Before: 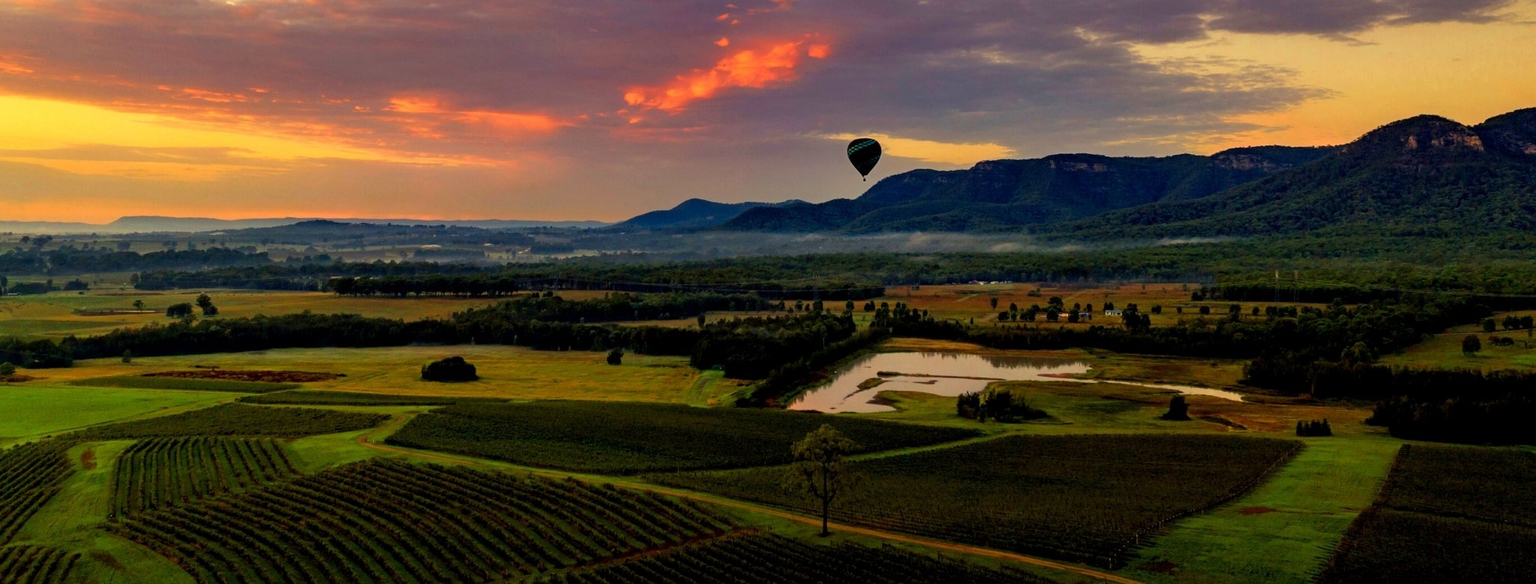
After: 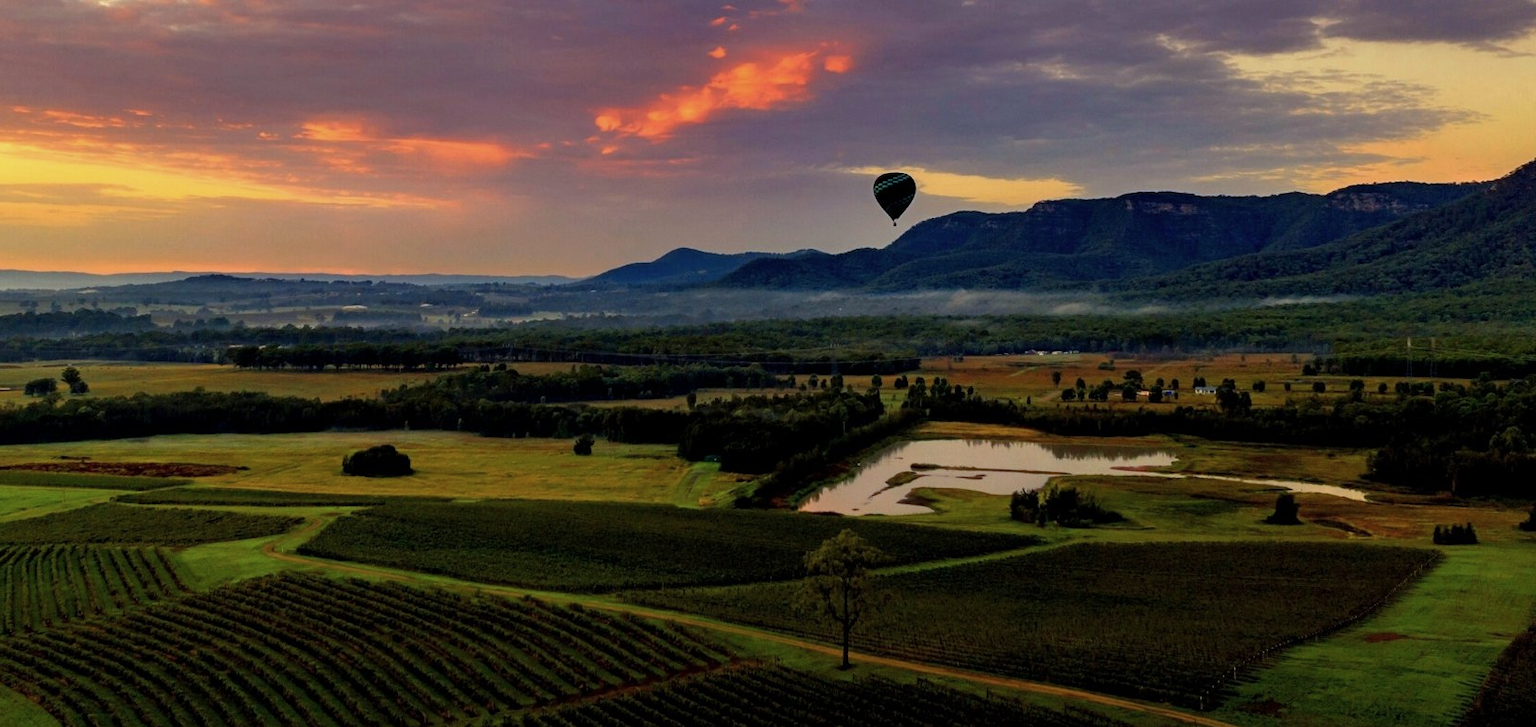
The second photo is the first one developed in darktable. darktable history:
contrast brightness saturation: saturation -0.1
crop and rotate: left 9.597%, right 10.195%
white balance: red 0.954, blue 1.079
